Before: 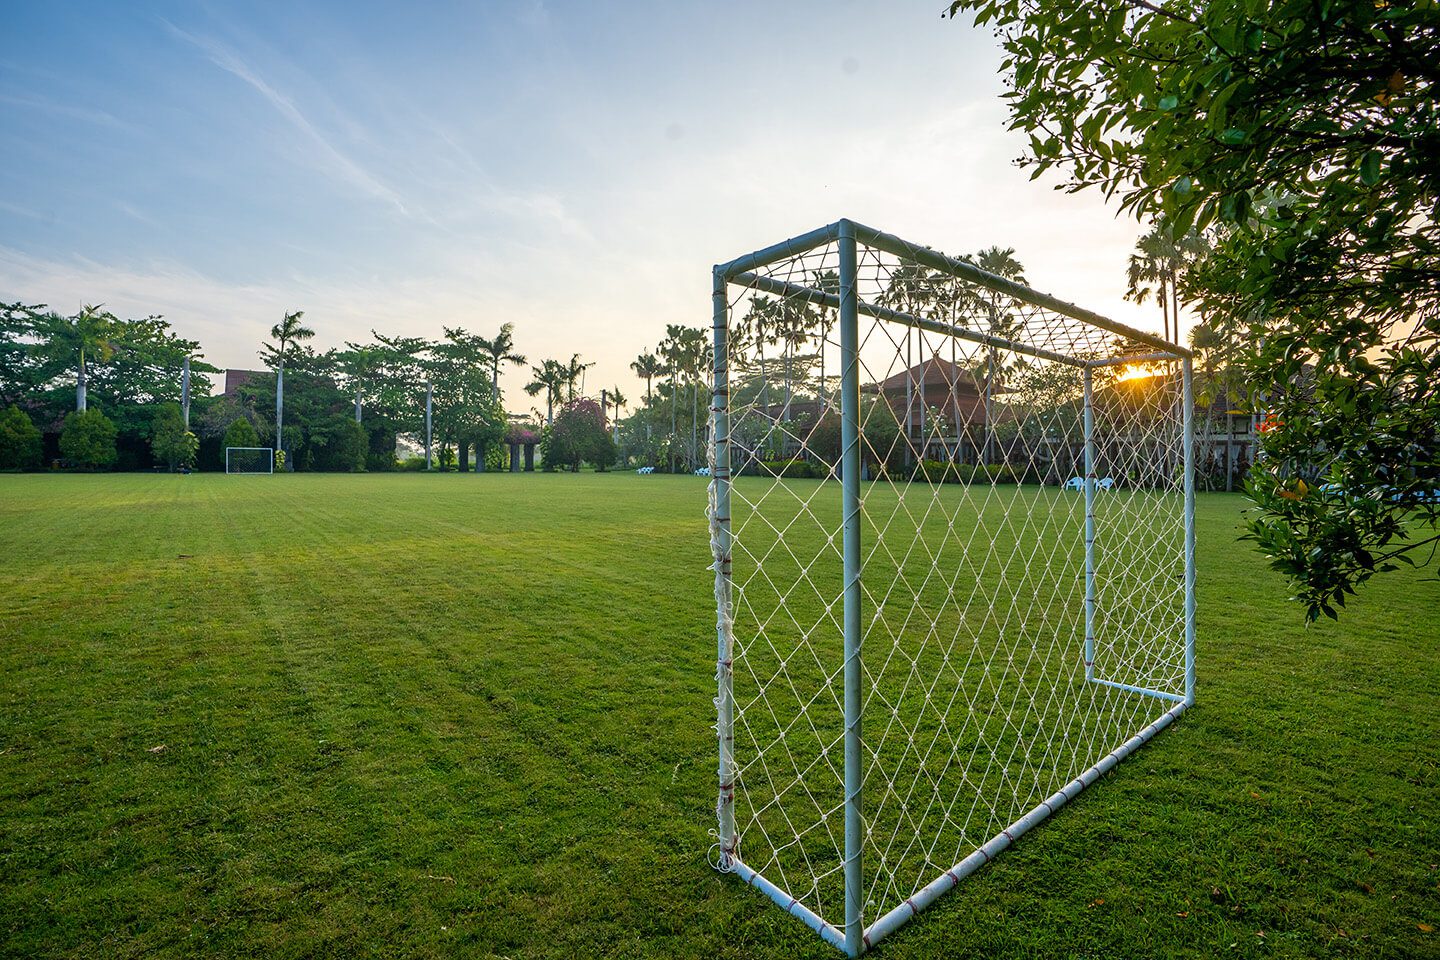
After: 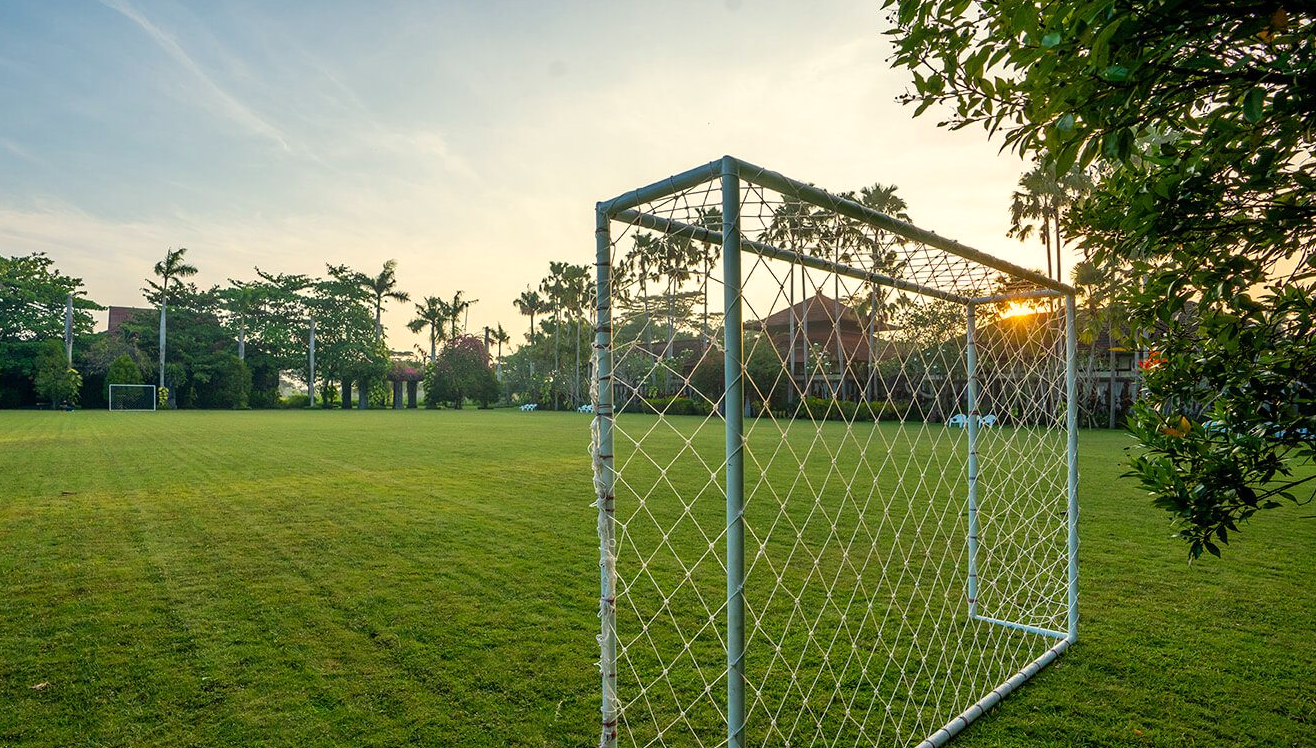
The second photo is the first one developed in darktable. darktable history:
white balance: red 1.029, blue 0.92
crop: left 8.155%, top 6.611%, bottom 15.385%
